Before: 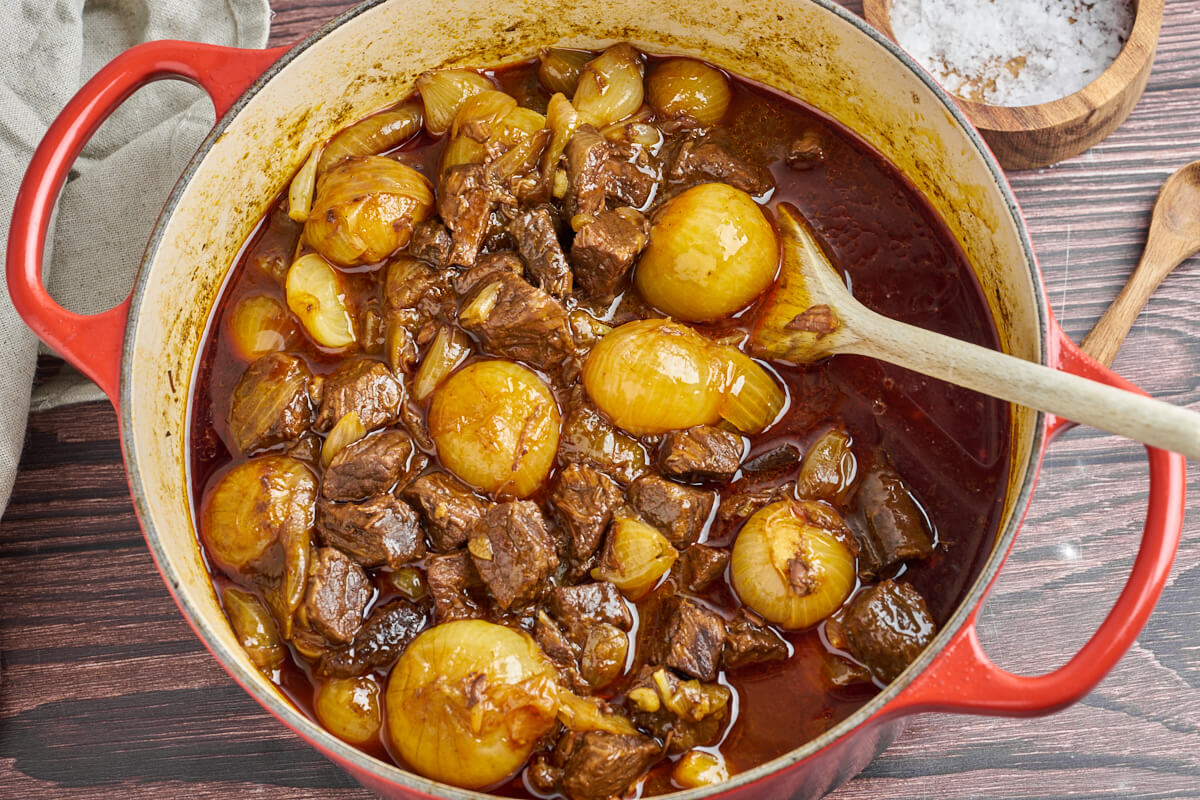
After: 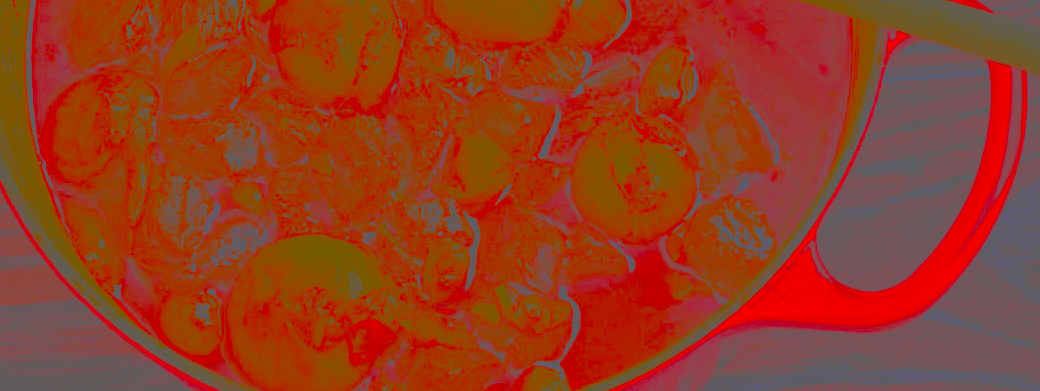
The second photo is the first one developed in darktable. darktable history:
contrast brightness saturation: contrast -0.99, brightness -0.17, saturation 0.75
tone equalizer: -8 EV 0.25 EV, -7 EV 0.417 EV, -6 EV 0.417 EV, -5 EV 0.25 EV, -3 EV -0.25 EV, -2 EV -0.417 EV, -1 EV -0.417 EV, +0 EV -0.25 EV, edges refinement/feathering 500, mask exposure compensation -1.57 EV, preserve details guided filter
color balance: lift [1, 1, 0.999, 1.001], gamma [1, 1.003, 1.005, 0.995], gain [1, 0.992, 0.988, 1.012], contrast 5%, output saturation 110%
crop and rotate: left 13.306%, top 48.129%, bottom 2.928%
